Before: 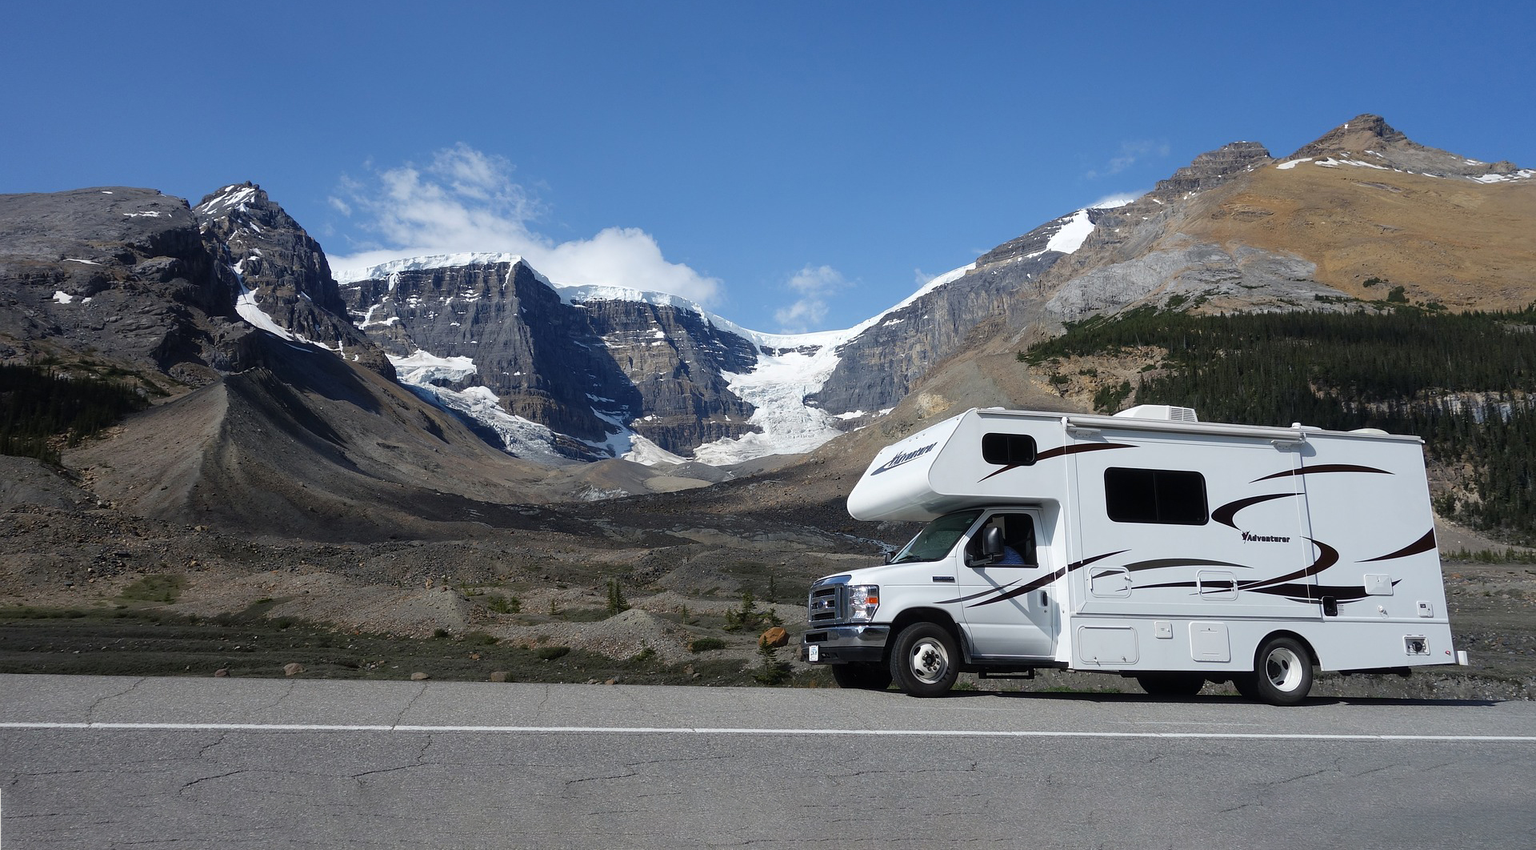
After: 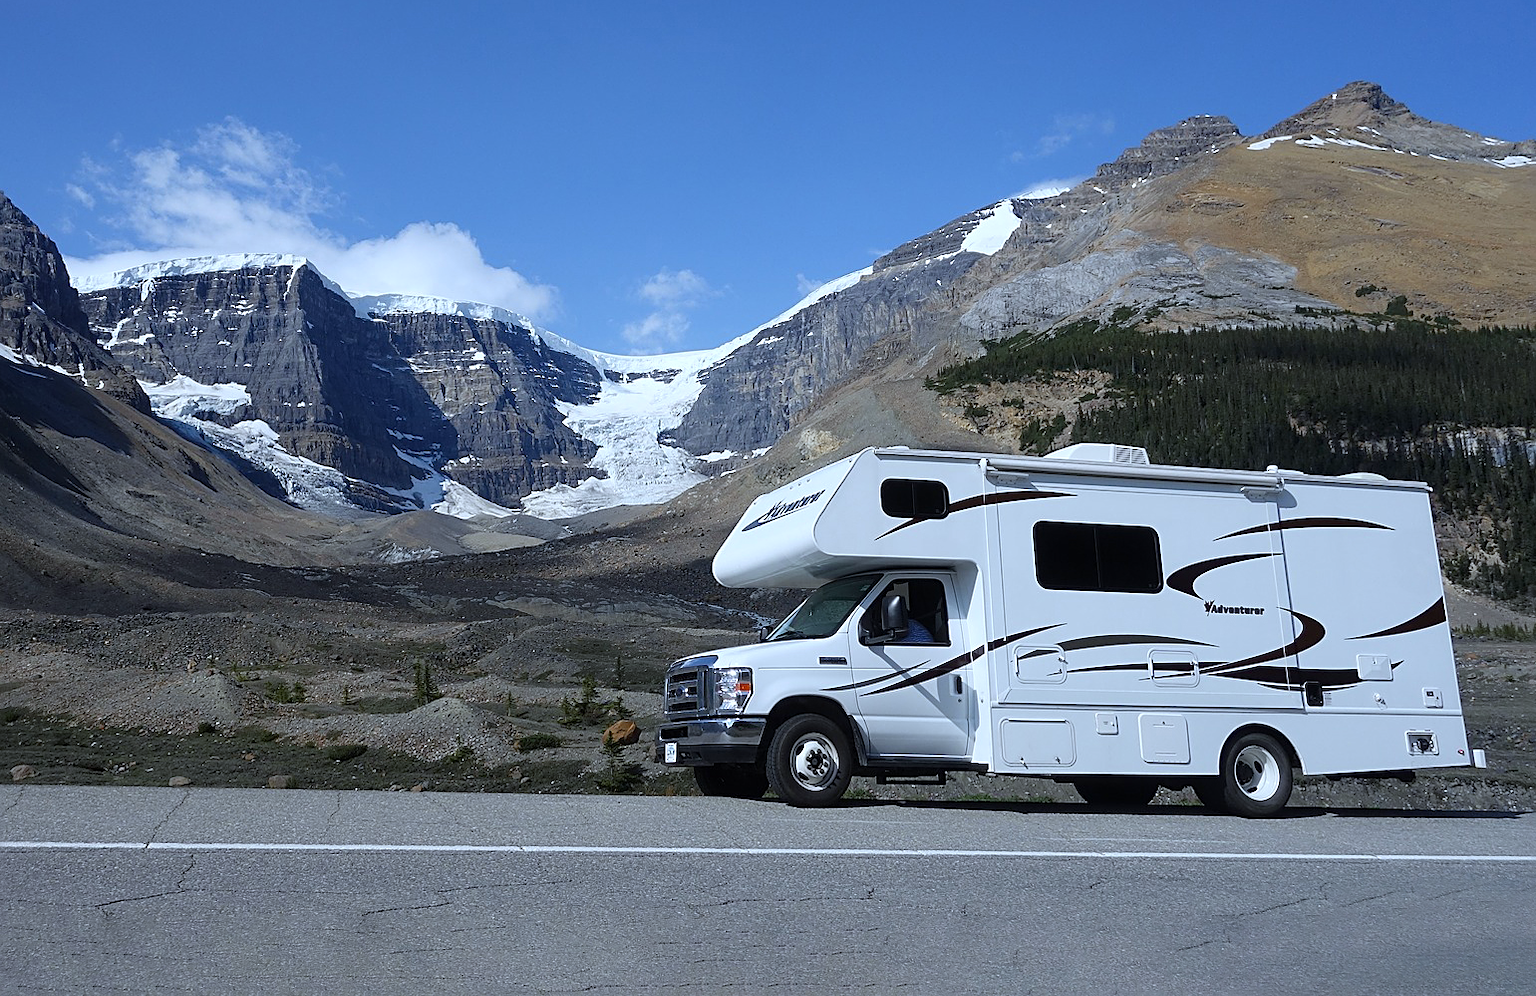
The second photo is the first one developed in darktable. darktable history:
crop and rotate: left 17.959%, top 5.771%, right 1.742%
sharpen: amount 0.478
white balance: red 0.924, blue 1.095
